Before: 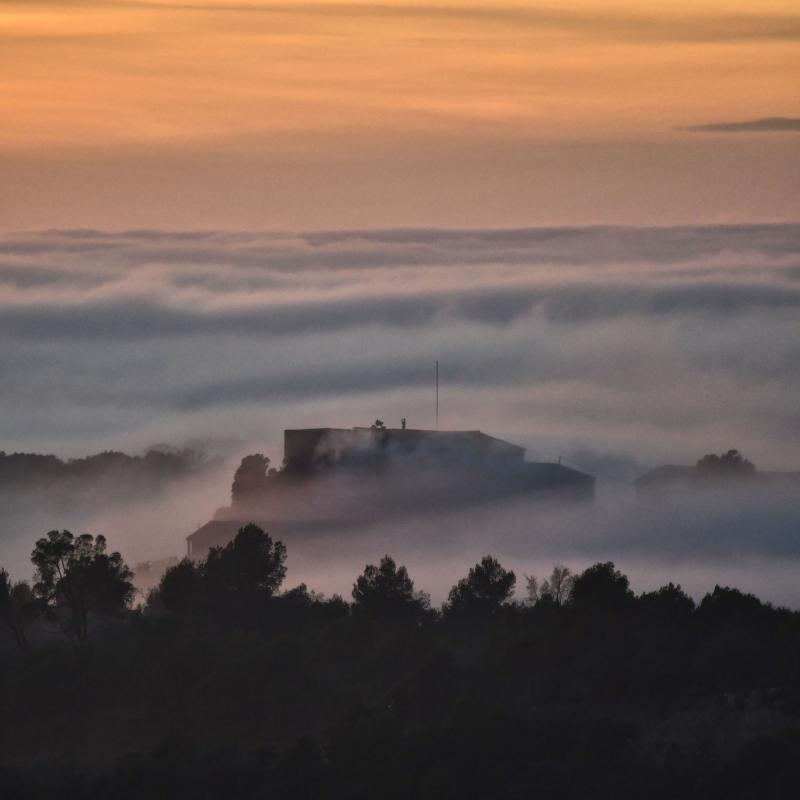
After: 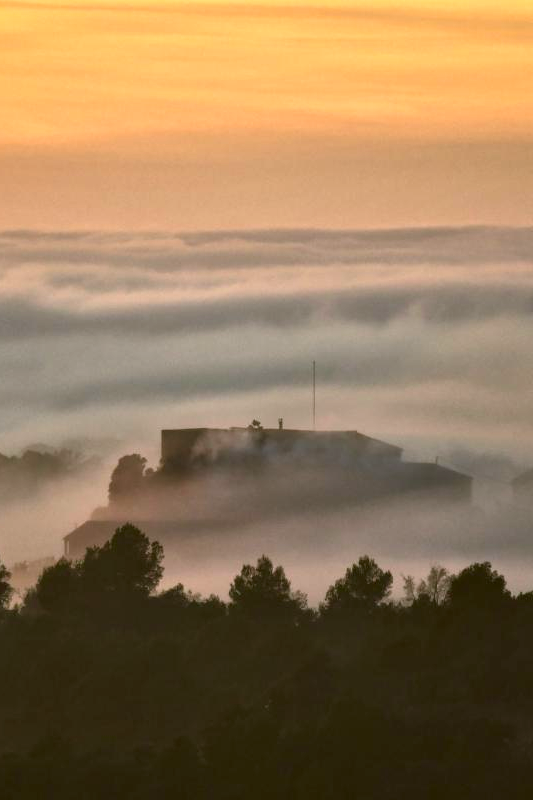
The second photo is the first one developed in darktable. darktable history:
white balance: red 1.009, blue 1.027
color correction: highlights a* -1.43, highlights b* 10.12, shadows a* 0.395, shadows b* 19.35
crop: left 15.419%, right 17.914%
exposure: black level correction 0, exposure 0.7 EV, compensate exposure bias true, compensate highlight preservation false
